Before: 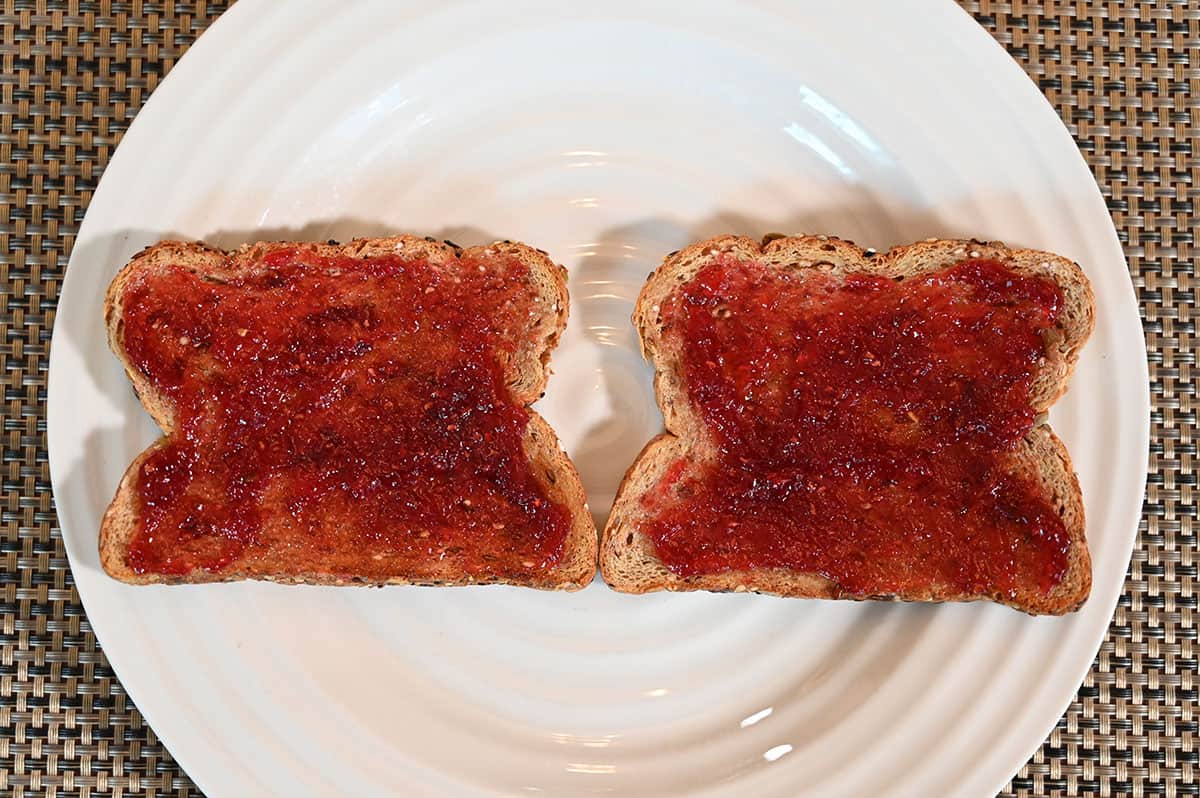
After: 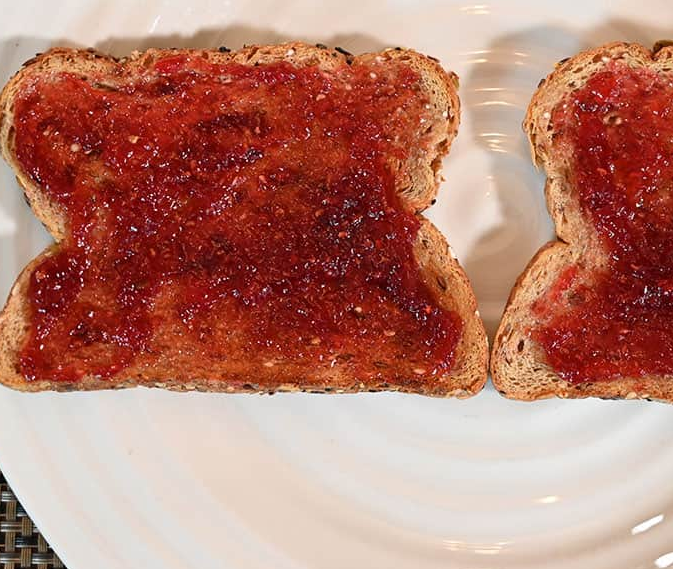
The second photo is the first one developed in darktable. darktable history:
crop: left 9.104%, top 24.206%, right 34.776%, bottom 4.384%
